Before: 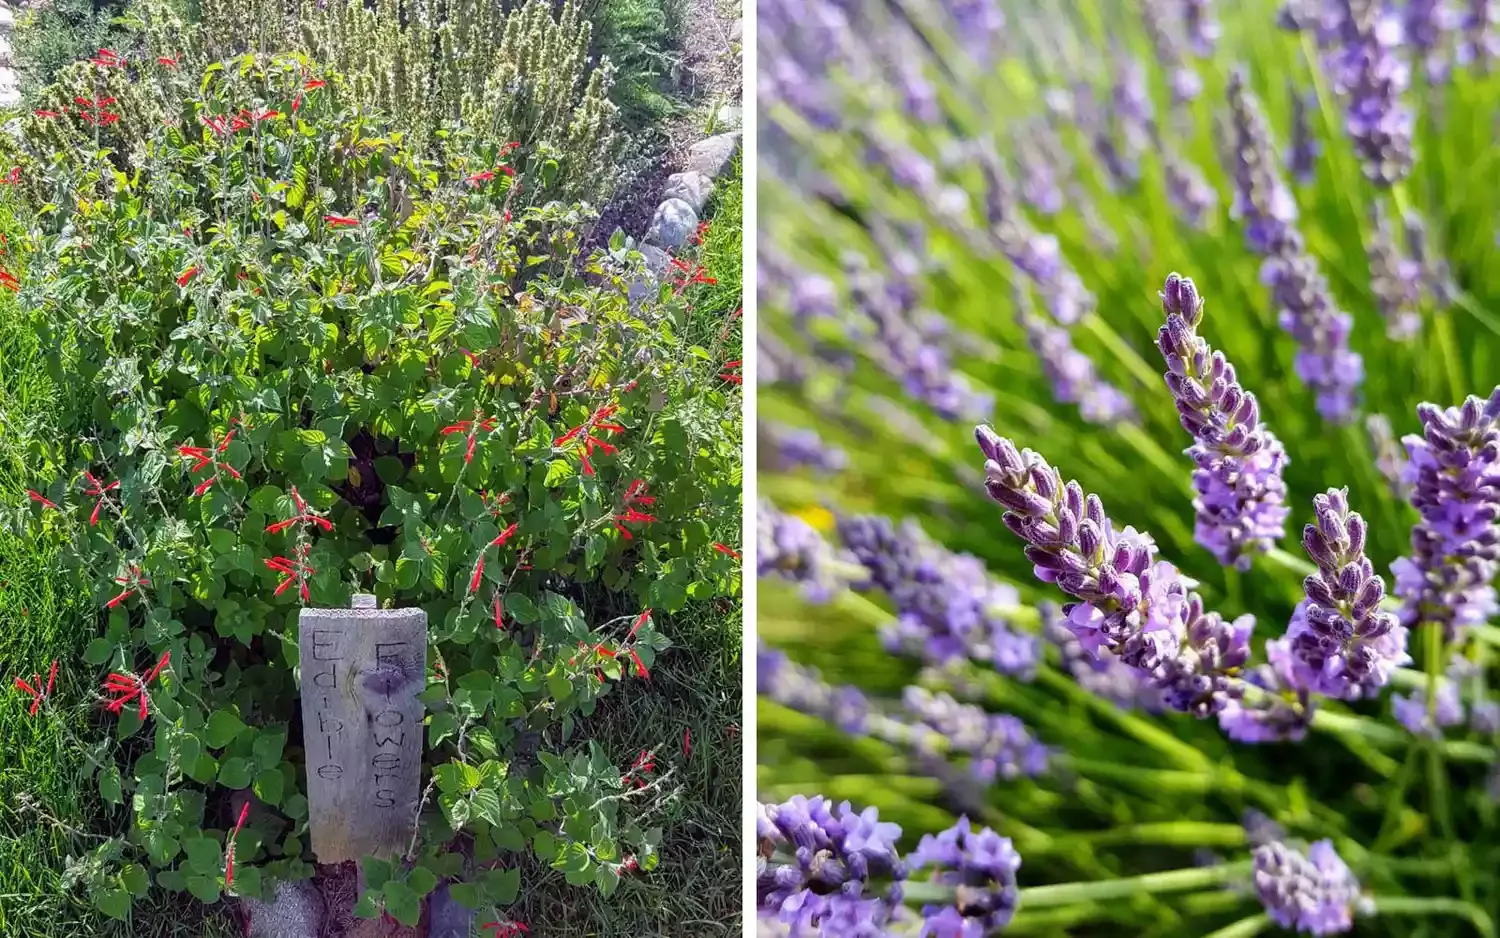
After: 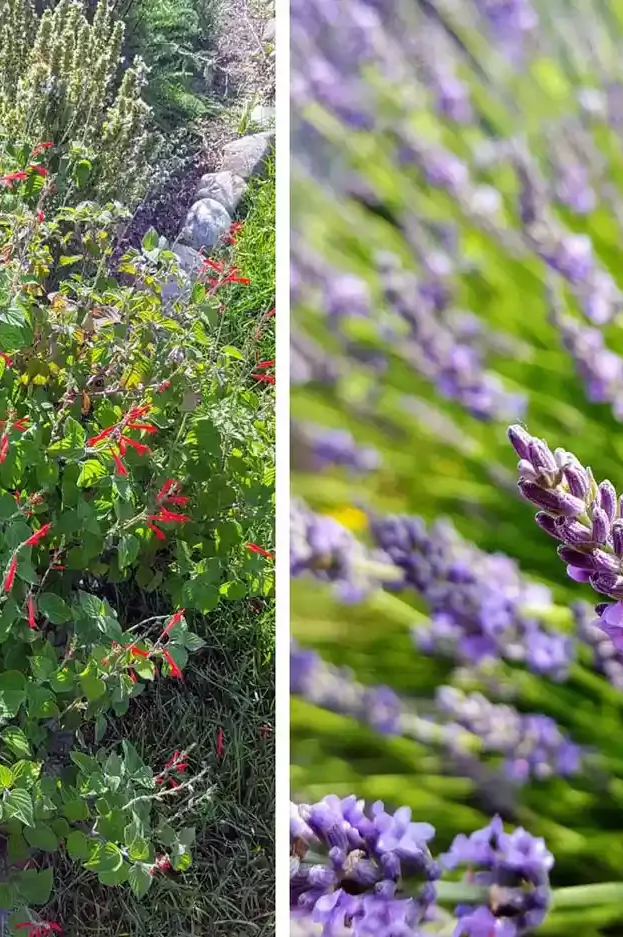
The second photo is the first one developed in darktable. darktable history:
crop: left 31.163%, right 27.267%
